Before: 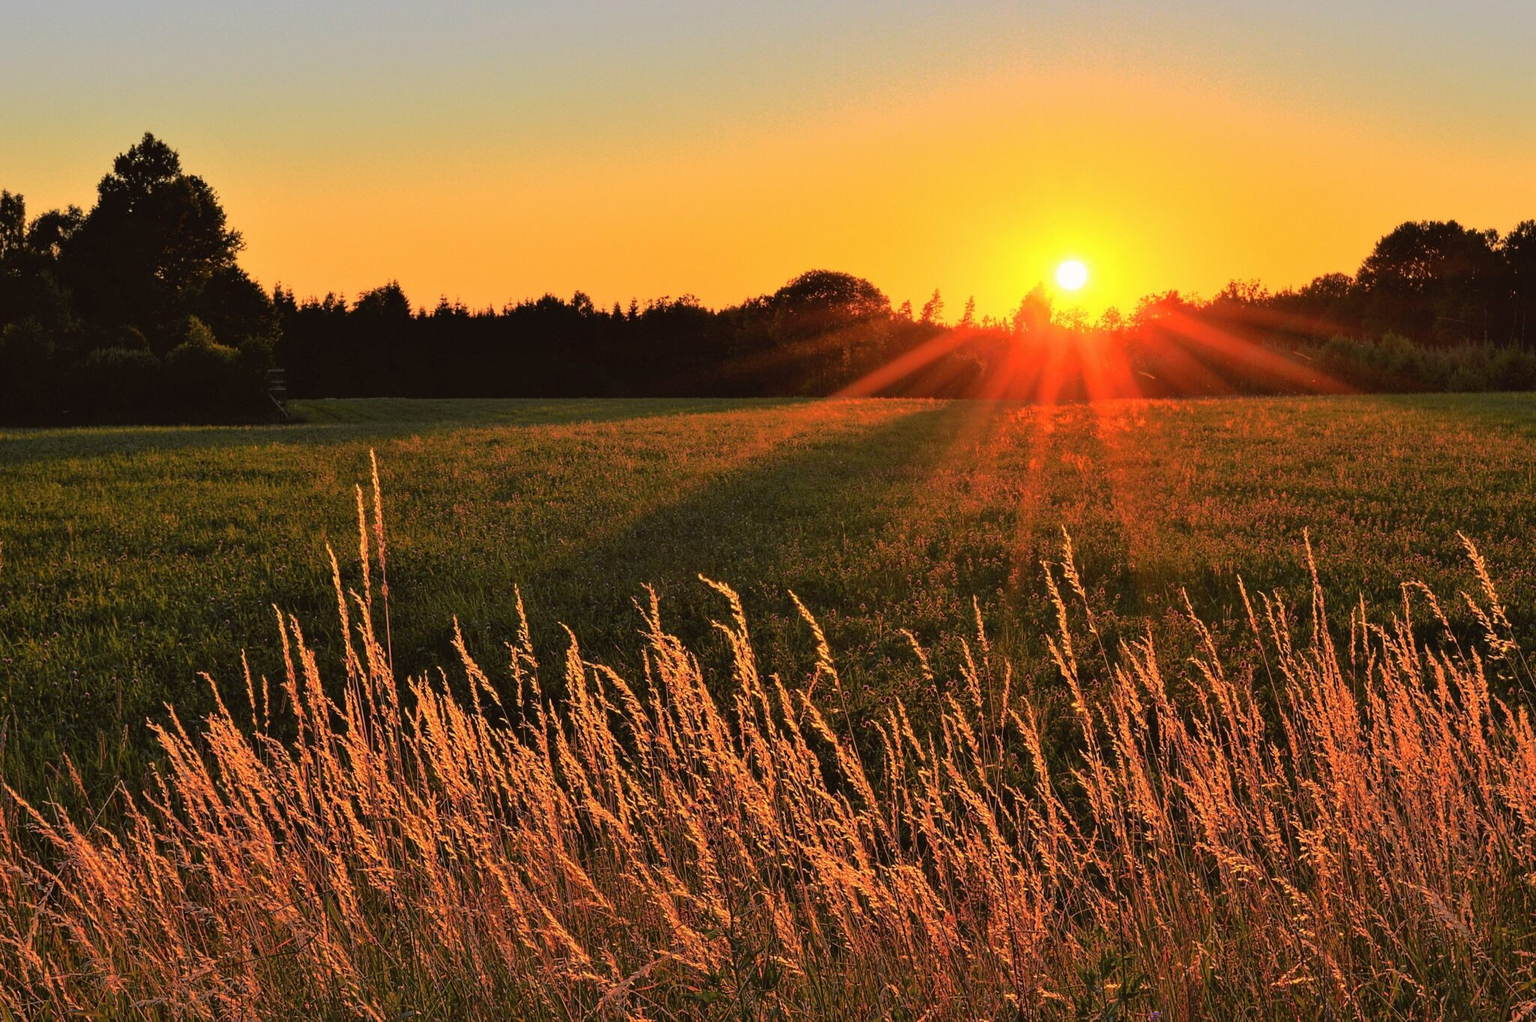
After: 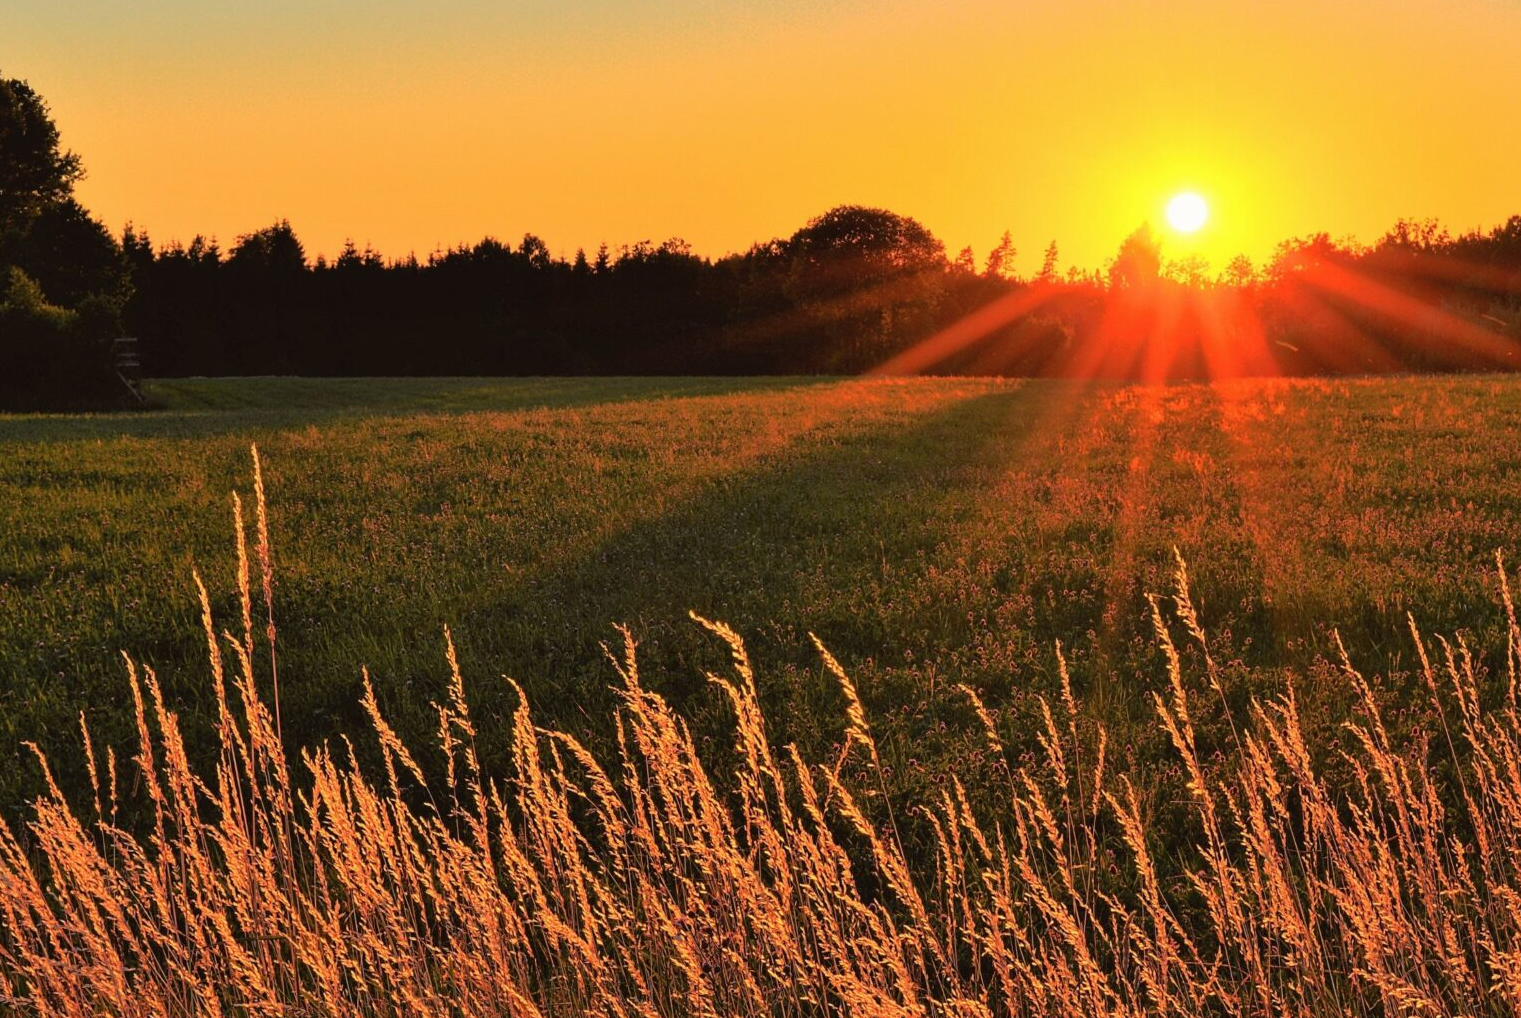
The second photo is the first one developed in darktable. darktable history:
crop and rotate: left 11.839%, top 11.367%, right 13.874%, bottom 13.817%
